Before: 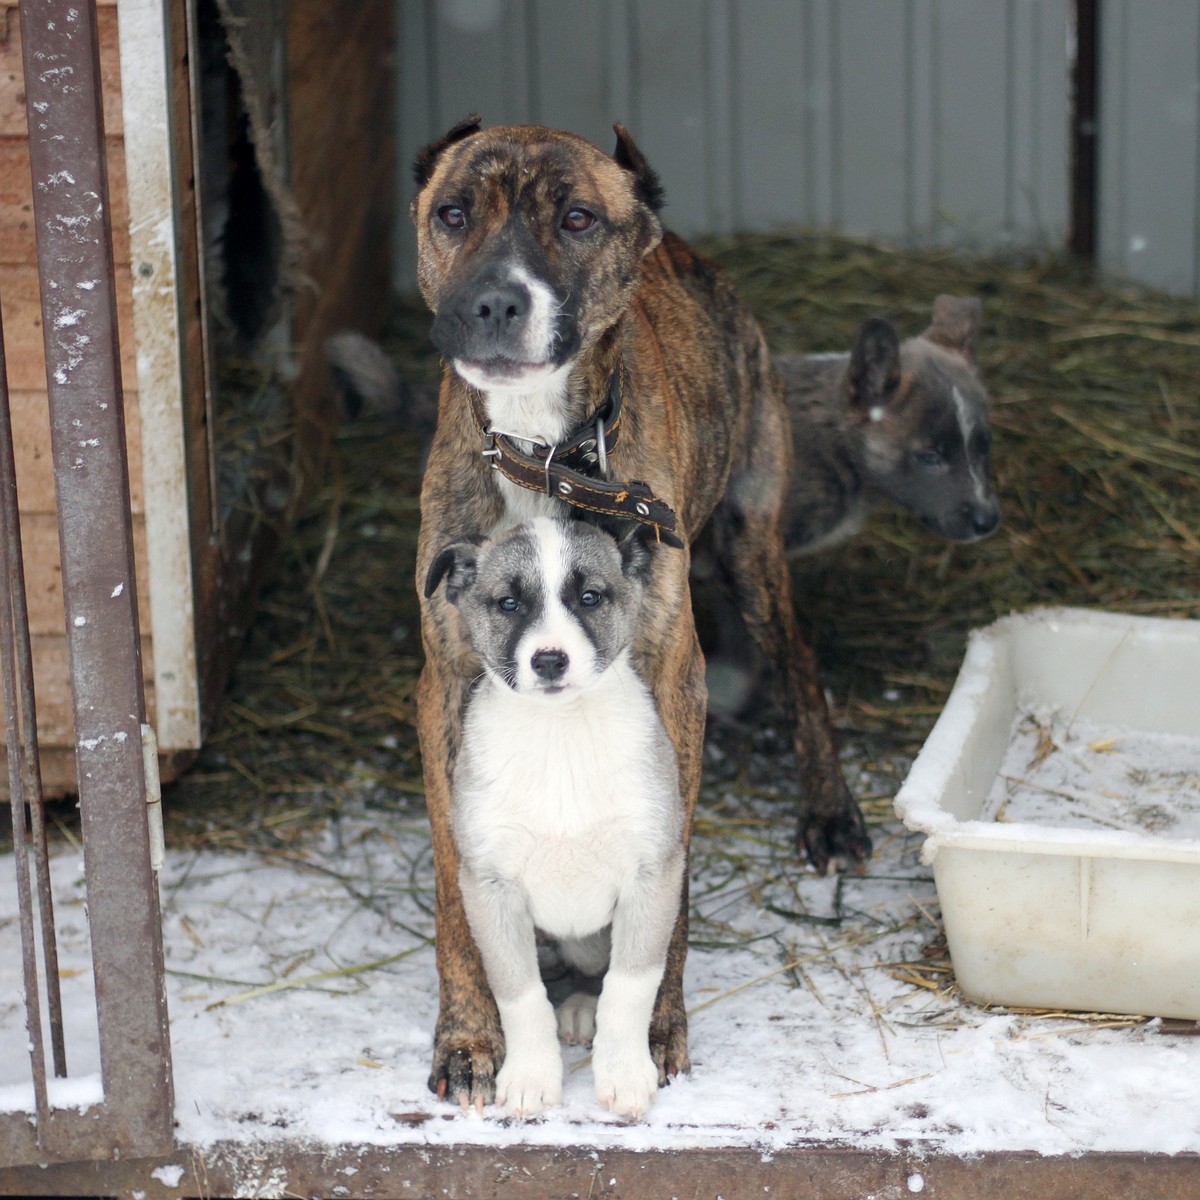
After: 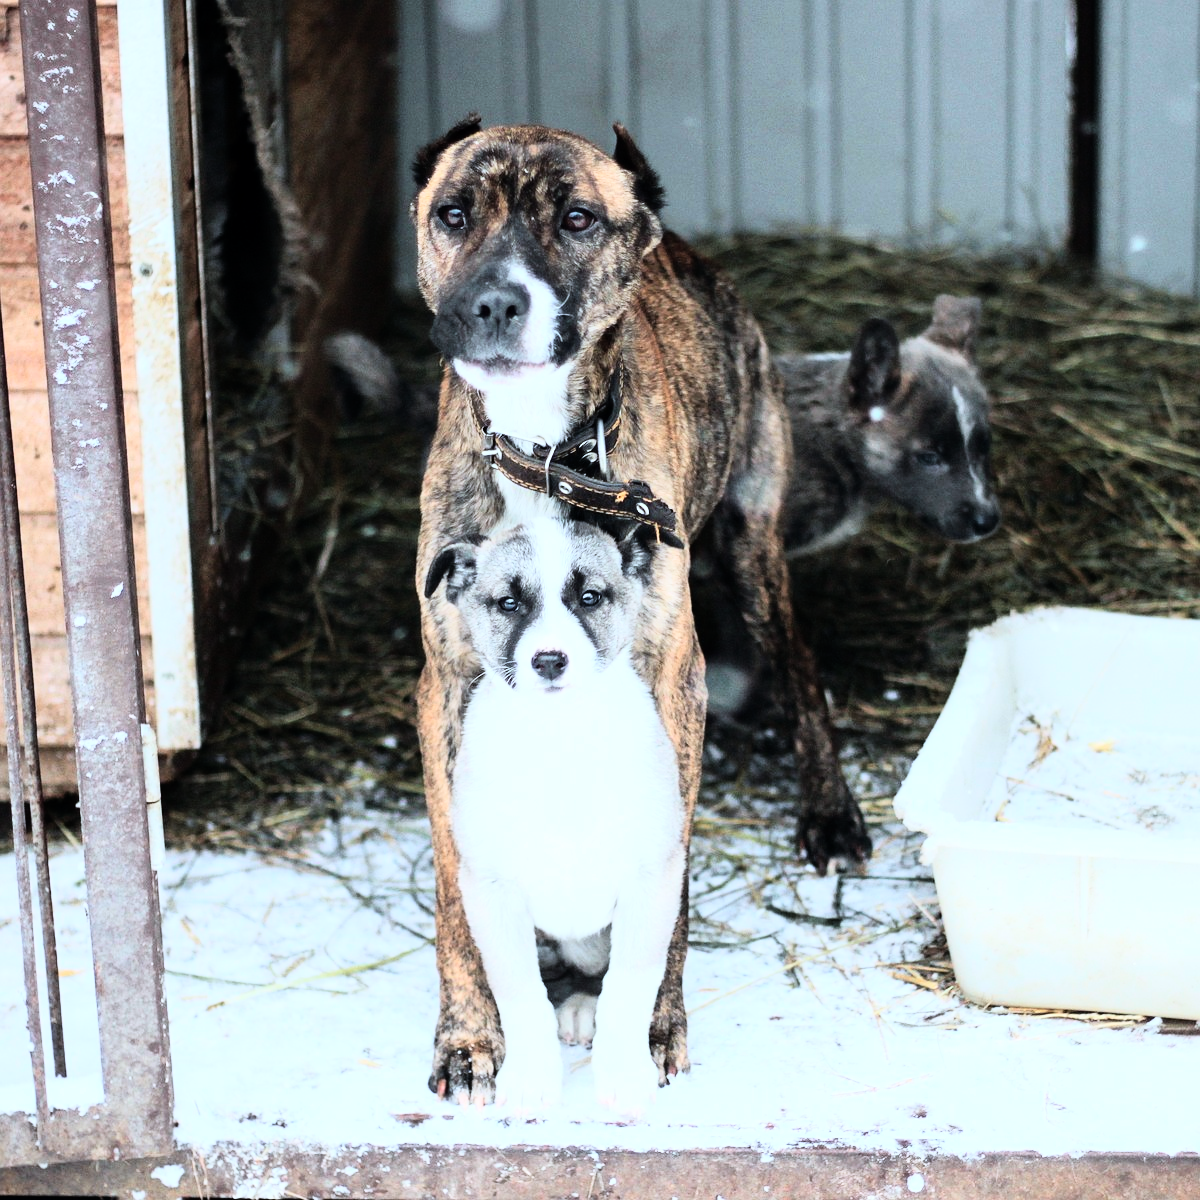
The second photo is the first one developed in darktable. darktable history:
color correction: highlights a* -4.18, highlights b* -10.81
rgb curve: curves: ch0 [(0, 0) (0.21, 0.15) (0.24, 0.21) (0.5, 0.75) (0.75, 0.96) (0.89, 0.99) (1, 1)]; ch1 [(0, 0.02) (0.21, 0.13) (0.25, 0.2) (0.5, 0.67) (0.75, 0.9) (0.89, 0.97) (1, 1)]; ch2 [(0, 0.02) (0.21, 0.13) (0.25, 0.2) (0.5, 0.67) (0.75, 0.9) (0.89, 0.97) (1, 1)], compensate middle gray true
